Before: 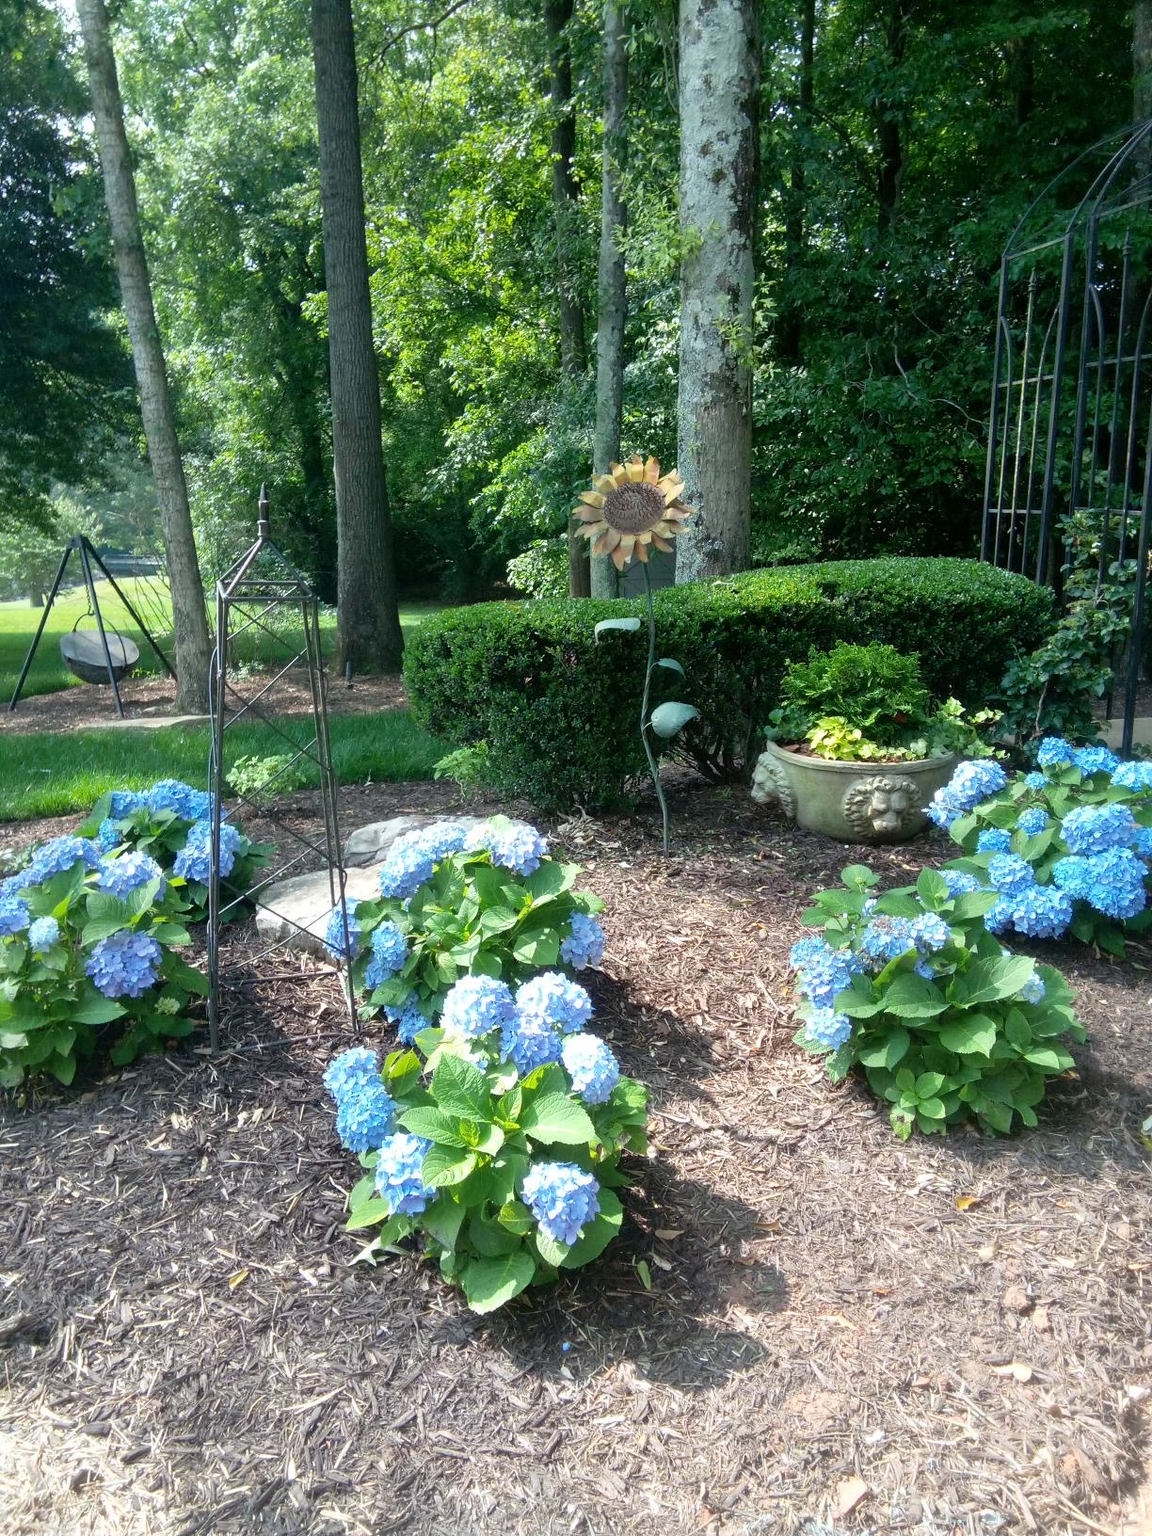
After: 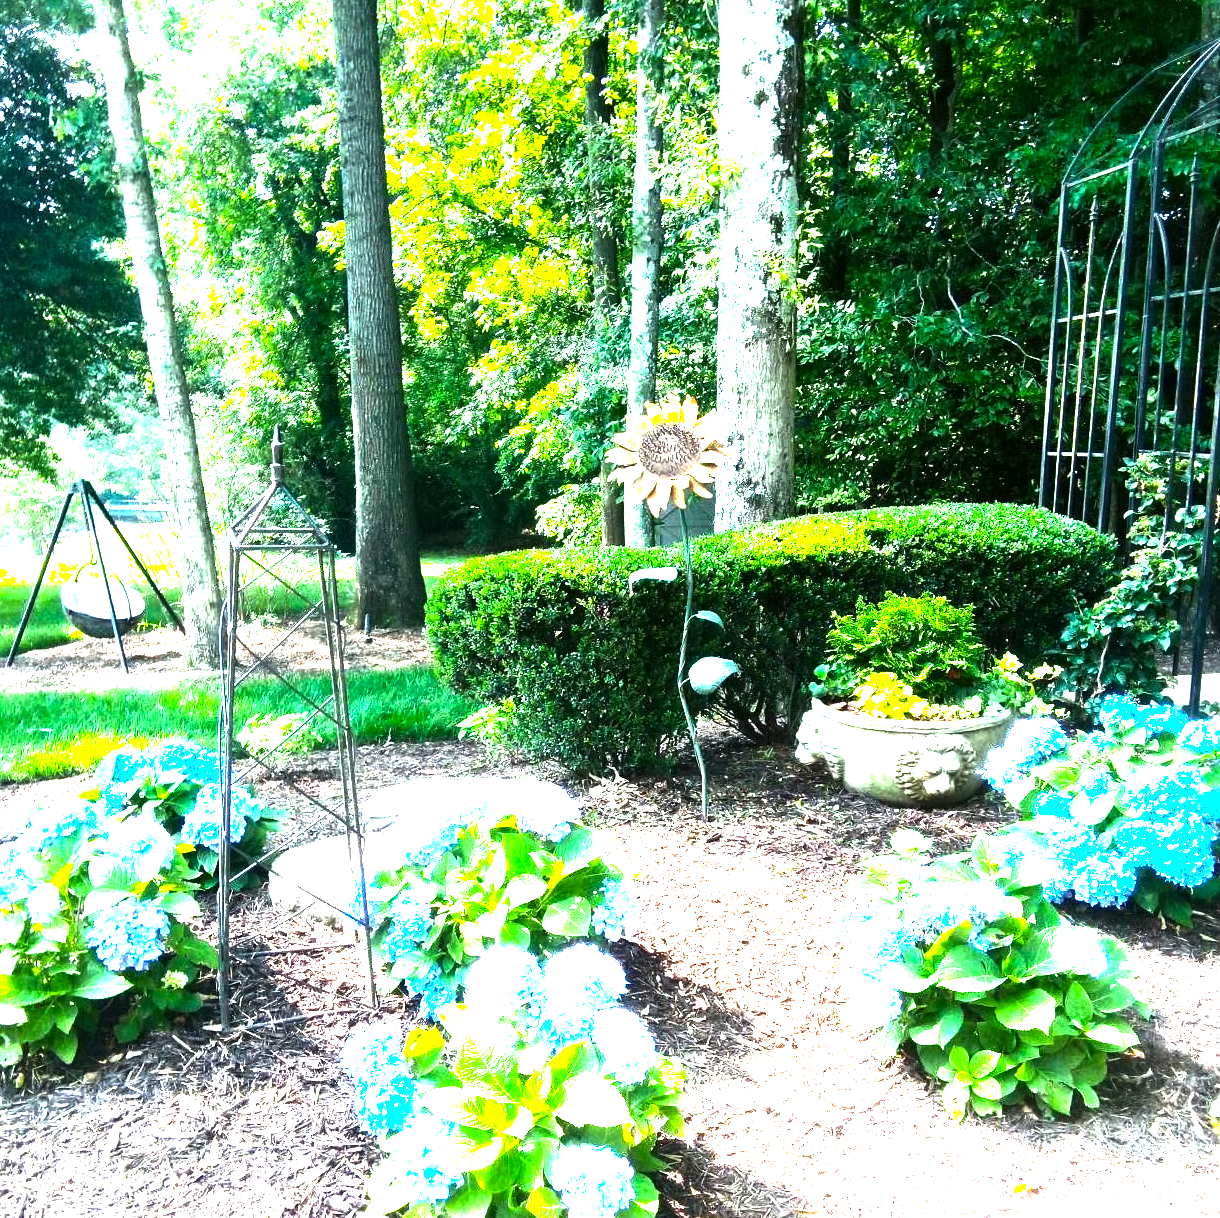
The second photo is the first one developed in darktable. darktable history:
color balance rgb: perceptual saturation grading › global saturation 25.425%, perceptual brilliance grading › highlights 74.72%, perceptual brilliance grading › shadows -30.338%, global vibrance 14.591%
exposure: black level correction 0, exposure 1.351 EV, compensate highlight preservation false
crop: left 0.257%, top 5.466%, bottom 19.883%
